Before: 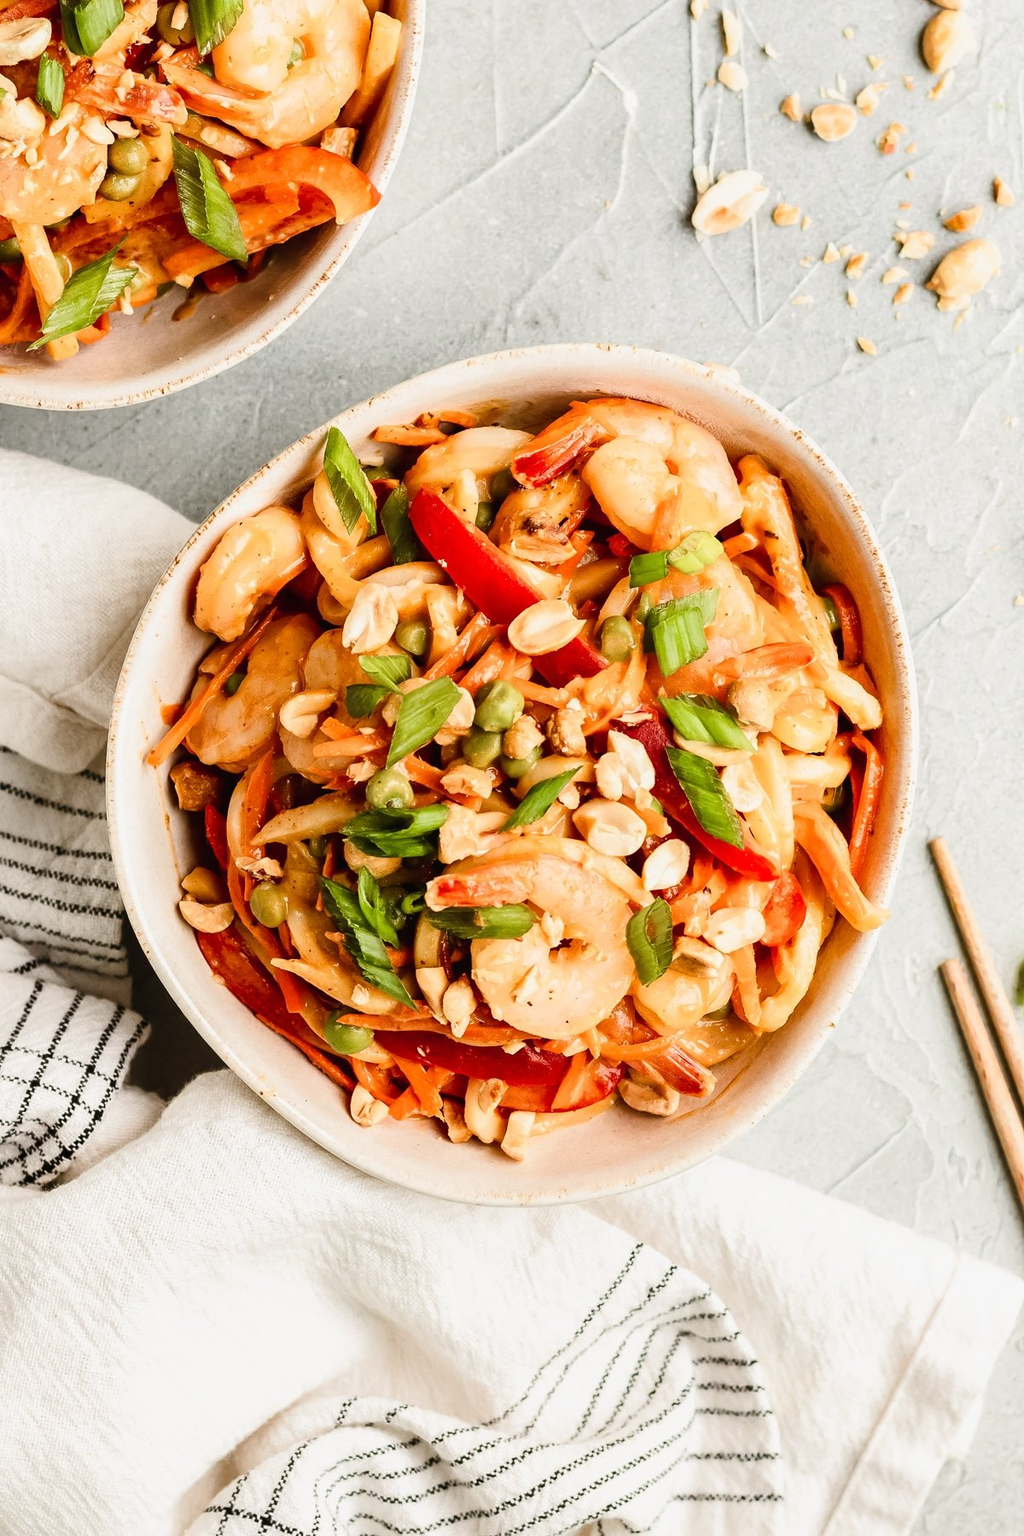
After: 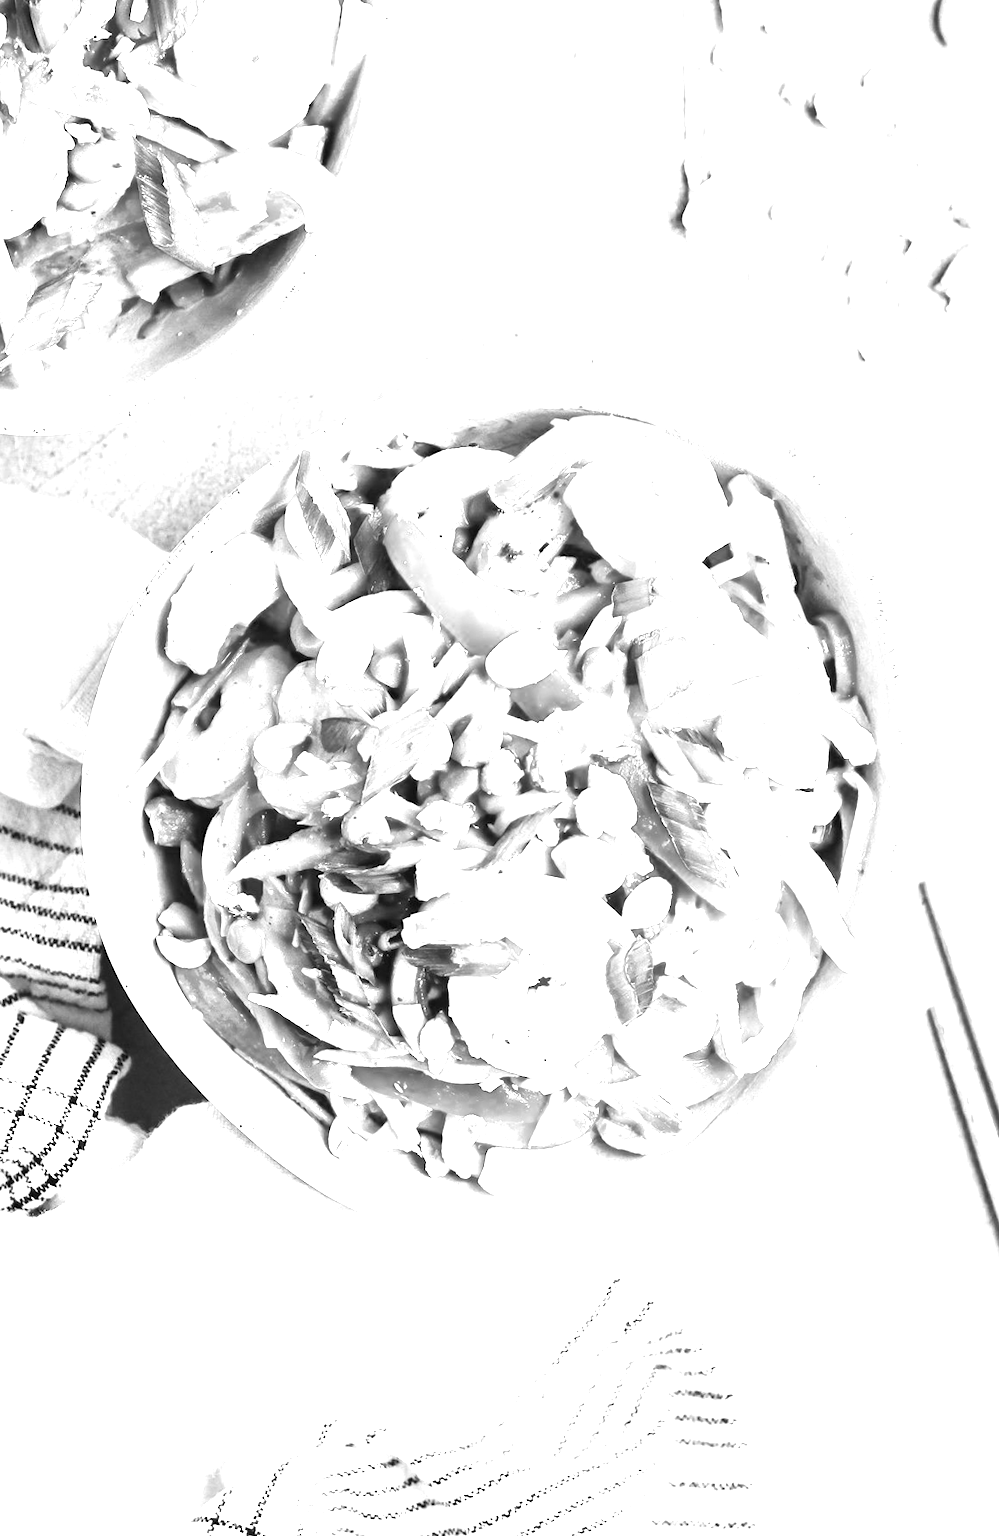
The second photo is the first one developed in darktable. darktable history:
rotate and perspective: rotation 0.074°, lens shift (vertical) 0.096, lens shift (horizontal) -0.041, crop left 0.043, crop right 0.952, crop top 0.024, crop bottom 0.979
exposure: black level correction 0, exposure 1.45 EV, compensate exposure bias true, compensate highlight preservation false
color calibration: output gray [0.714, 0.278, 0, 0], illuminant same as pipeline (D50), adaptation none (bypass)
